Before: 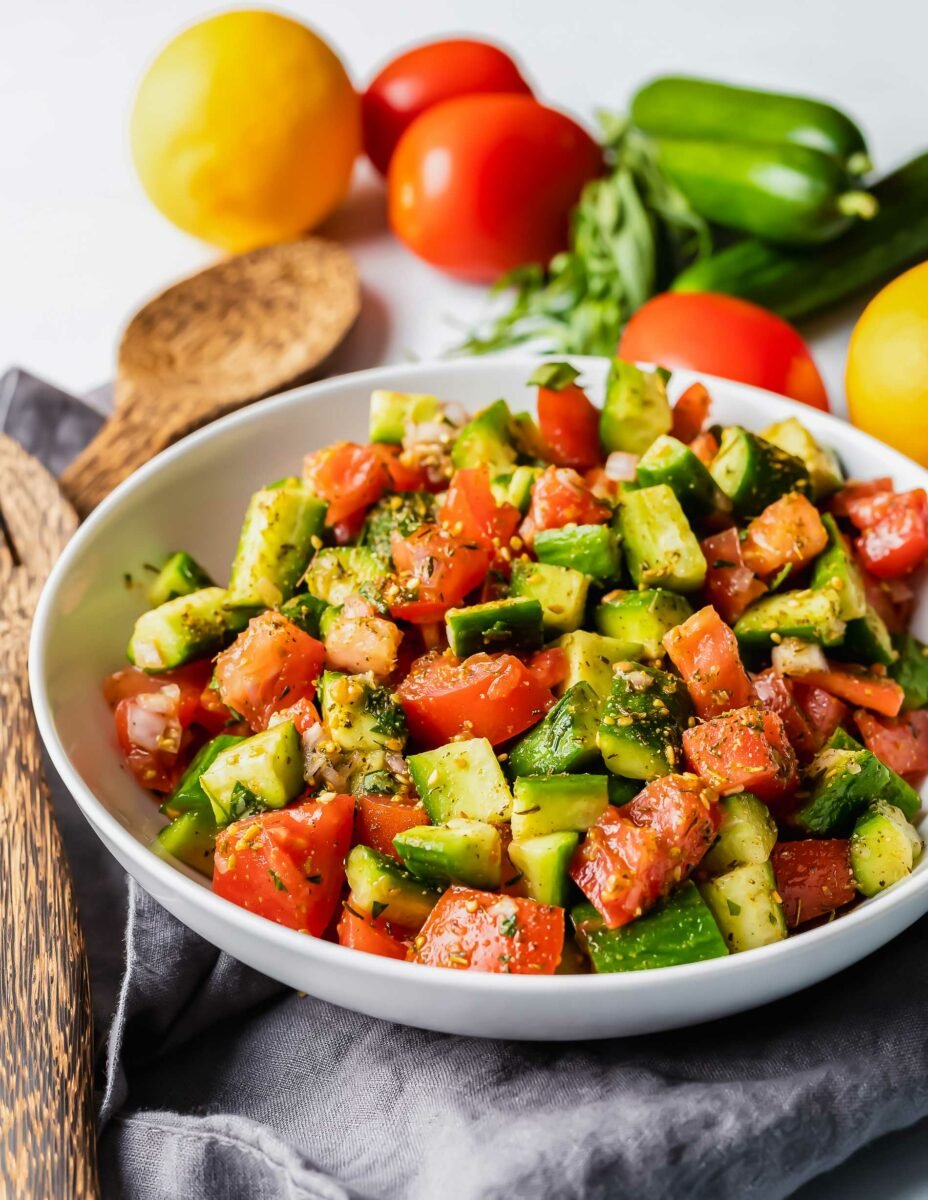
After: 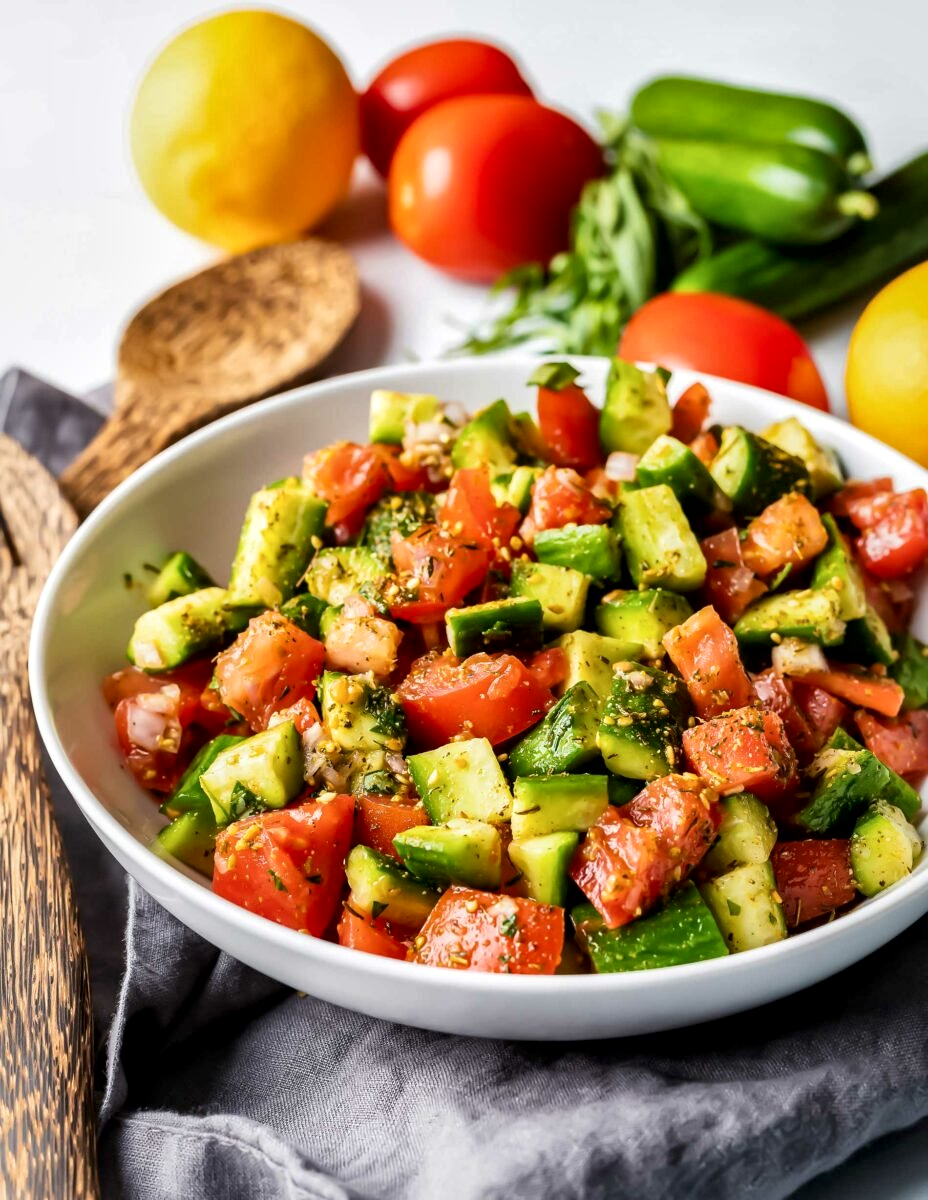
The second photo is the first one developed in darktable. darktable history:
local contrast: mode bilateral grid, contrast 21, coarseness 49, detail 162%, midtone range 0.2
